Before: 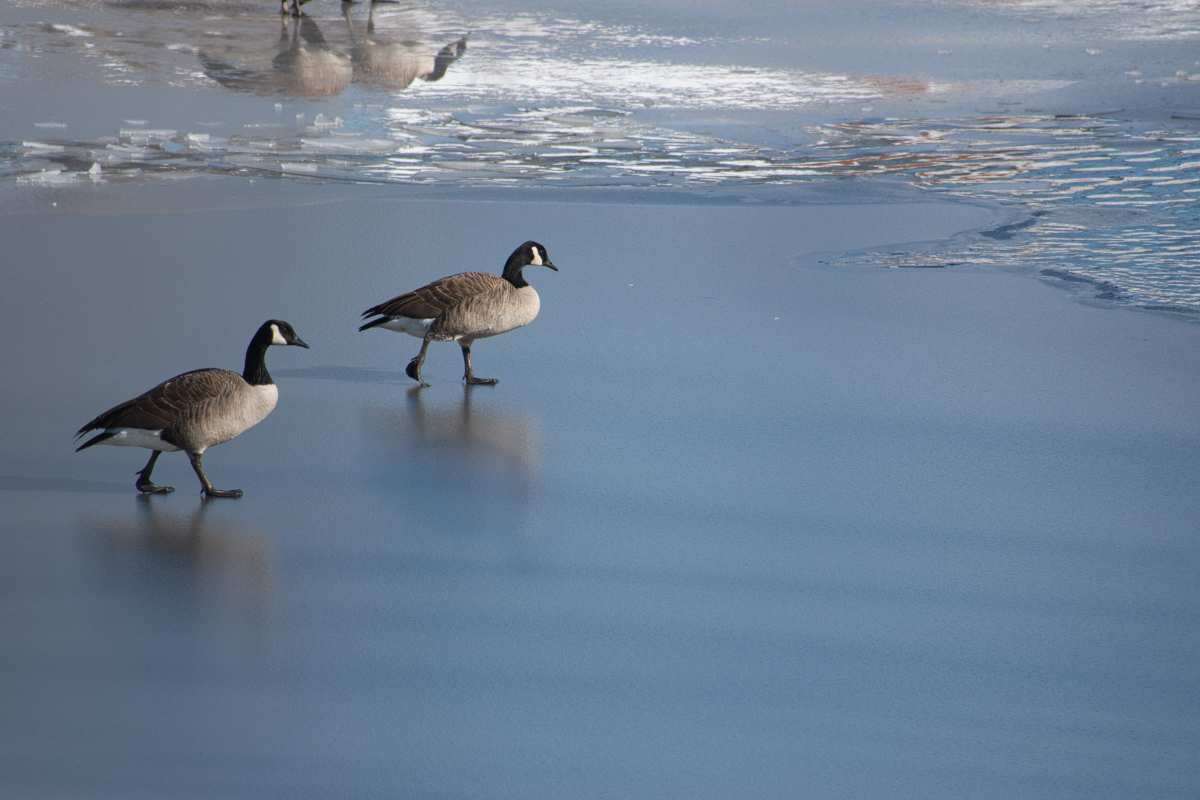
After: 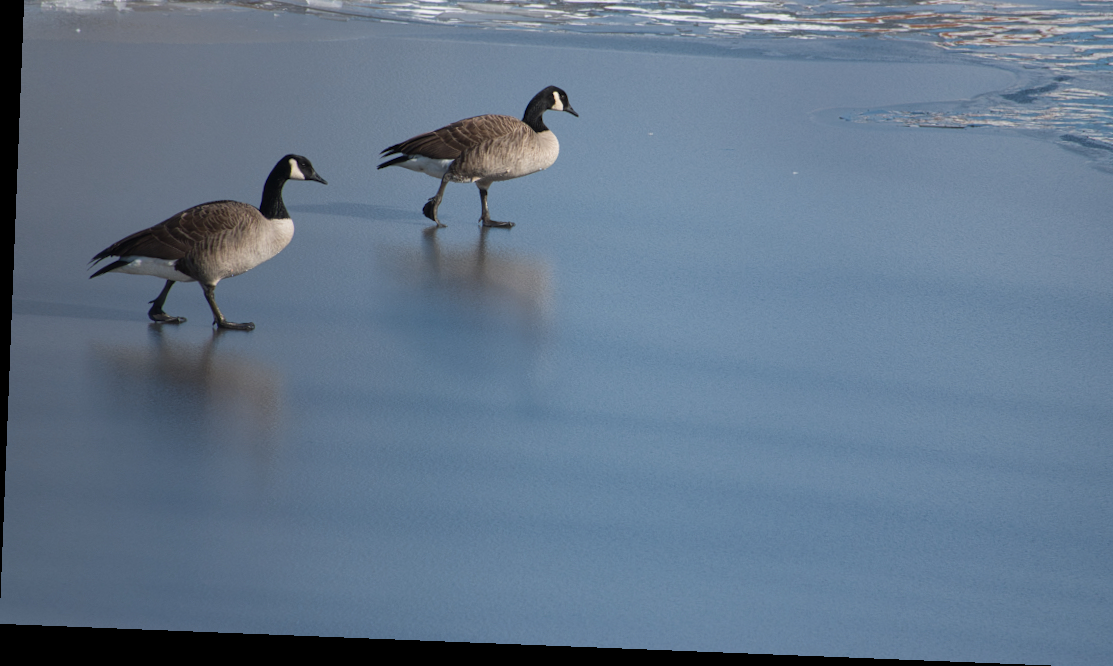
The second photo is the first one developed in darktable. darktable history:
crop: top 20.916%, right 9.437%, bottom 0.316%
rotate and perspective: rotation 2.27°, automatic cropping off
